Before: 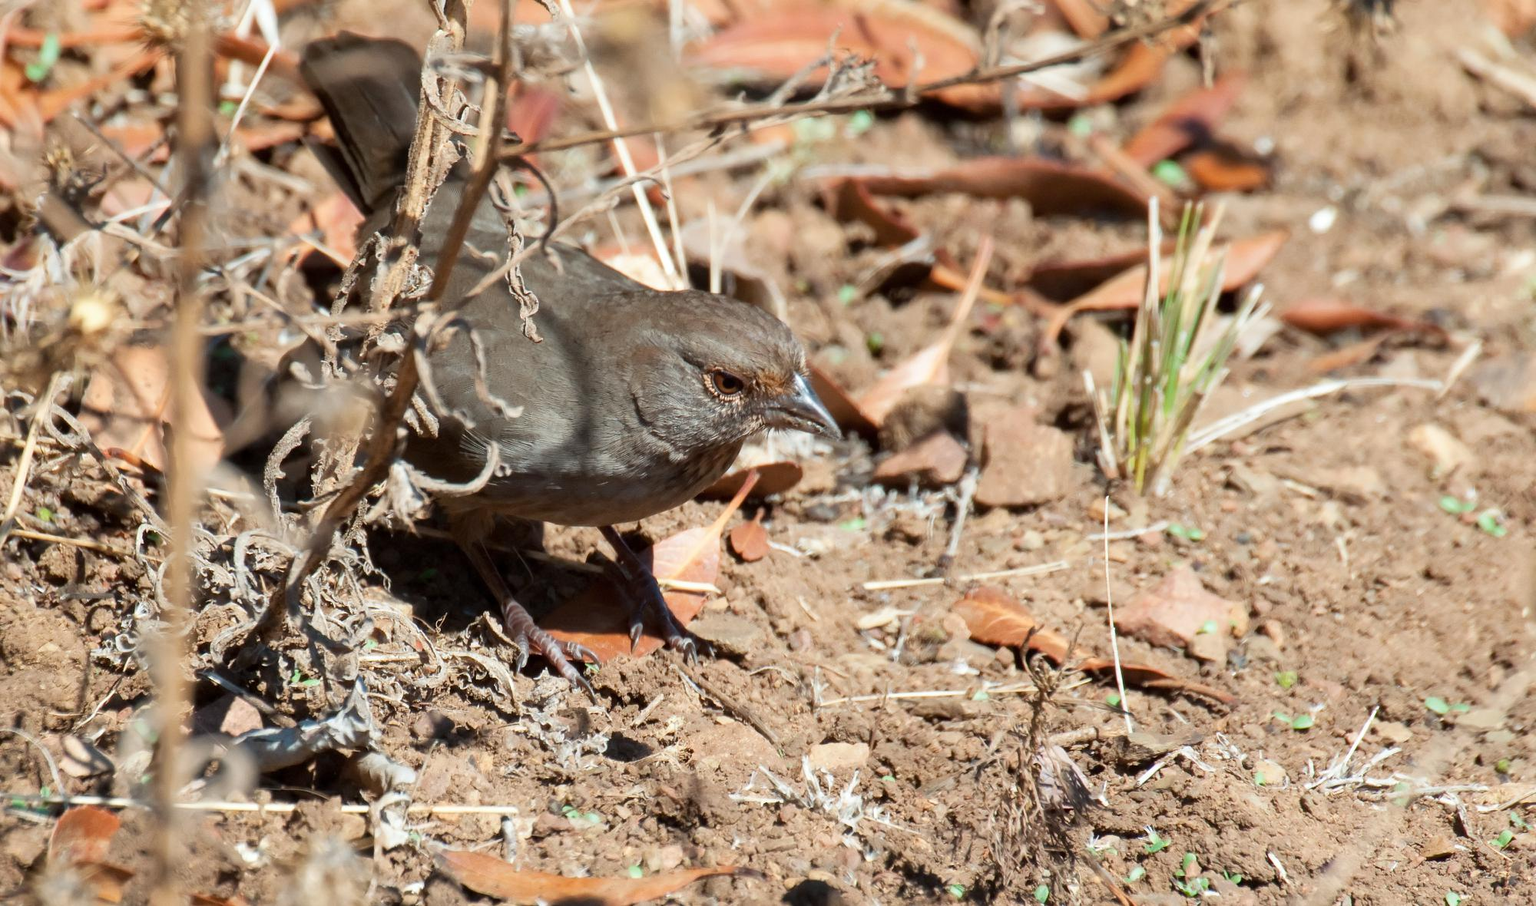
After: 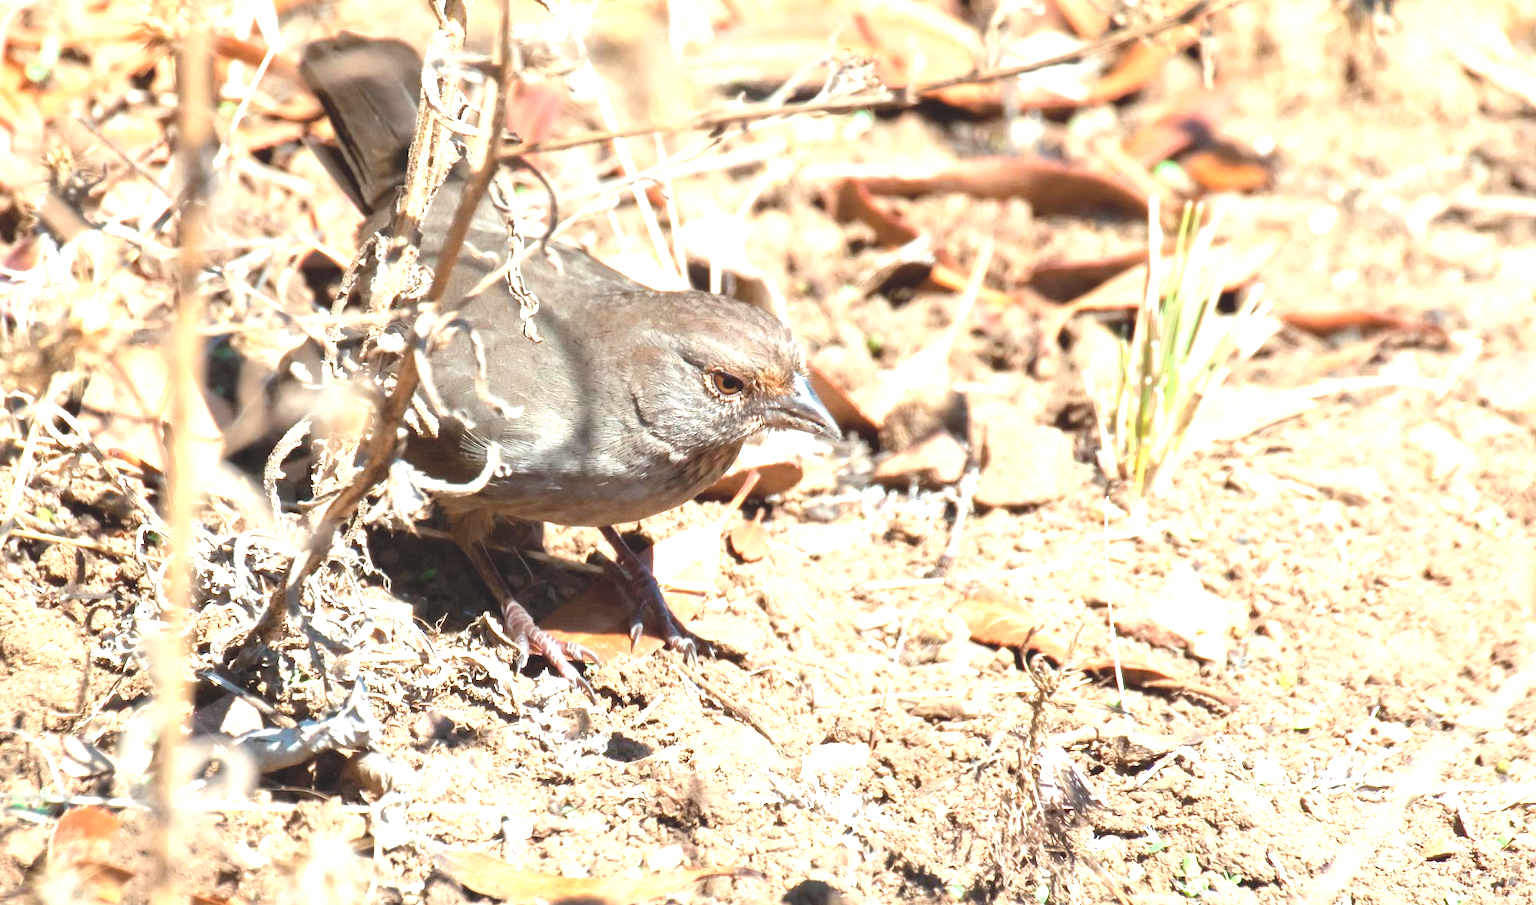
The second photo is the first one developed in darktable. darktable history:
levels: levels [0, 0.352, 0.703]
crop: bottom 0.053%
contrast brightness saturation: contrast -0.165, brightness 0.045, saturation -0.135
exposure: exposure 0.2 EV, compensate exposure bias true, compensate highlight preservation false
